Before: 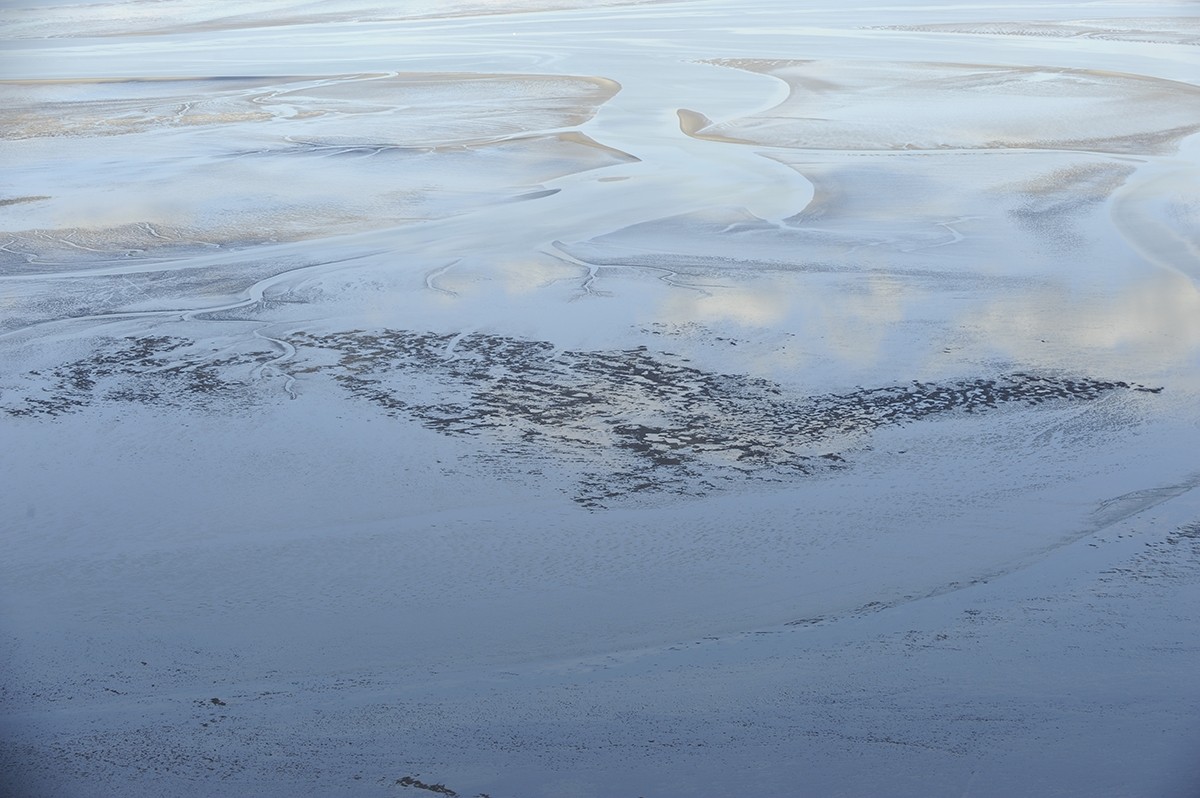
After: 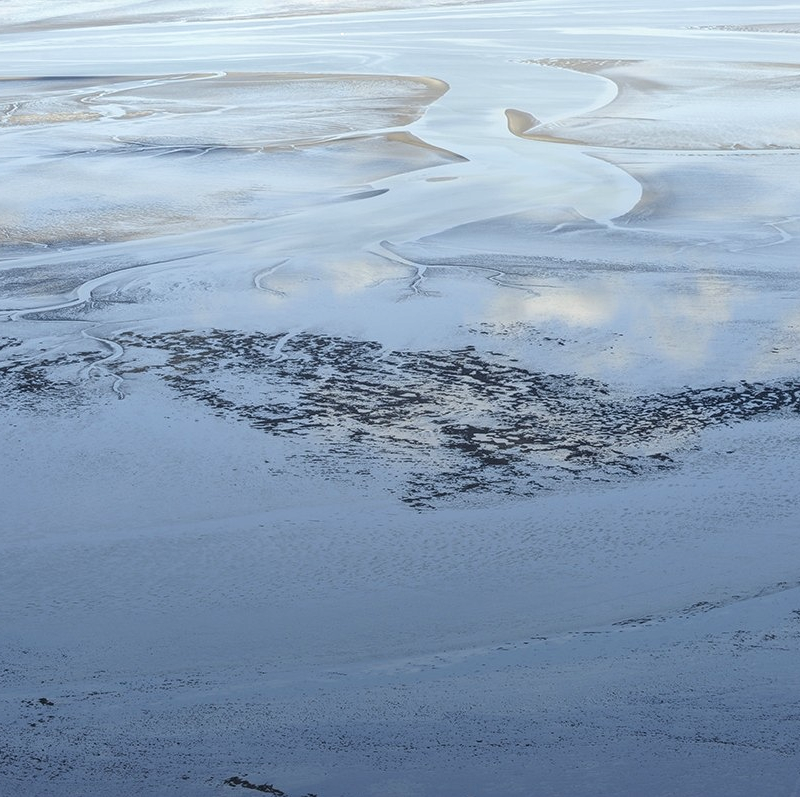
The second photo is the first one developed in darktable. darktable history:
crop and rotate: left 14.343%, right 18.97%
velvia: strength 15.68%
local contrast: detail 150%
